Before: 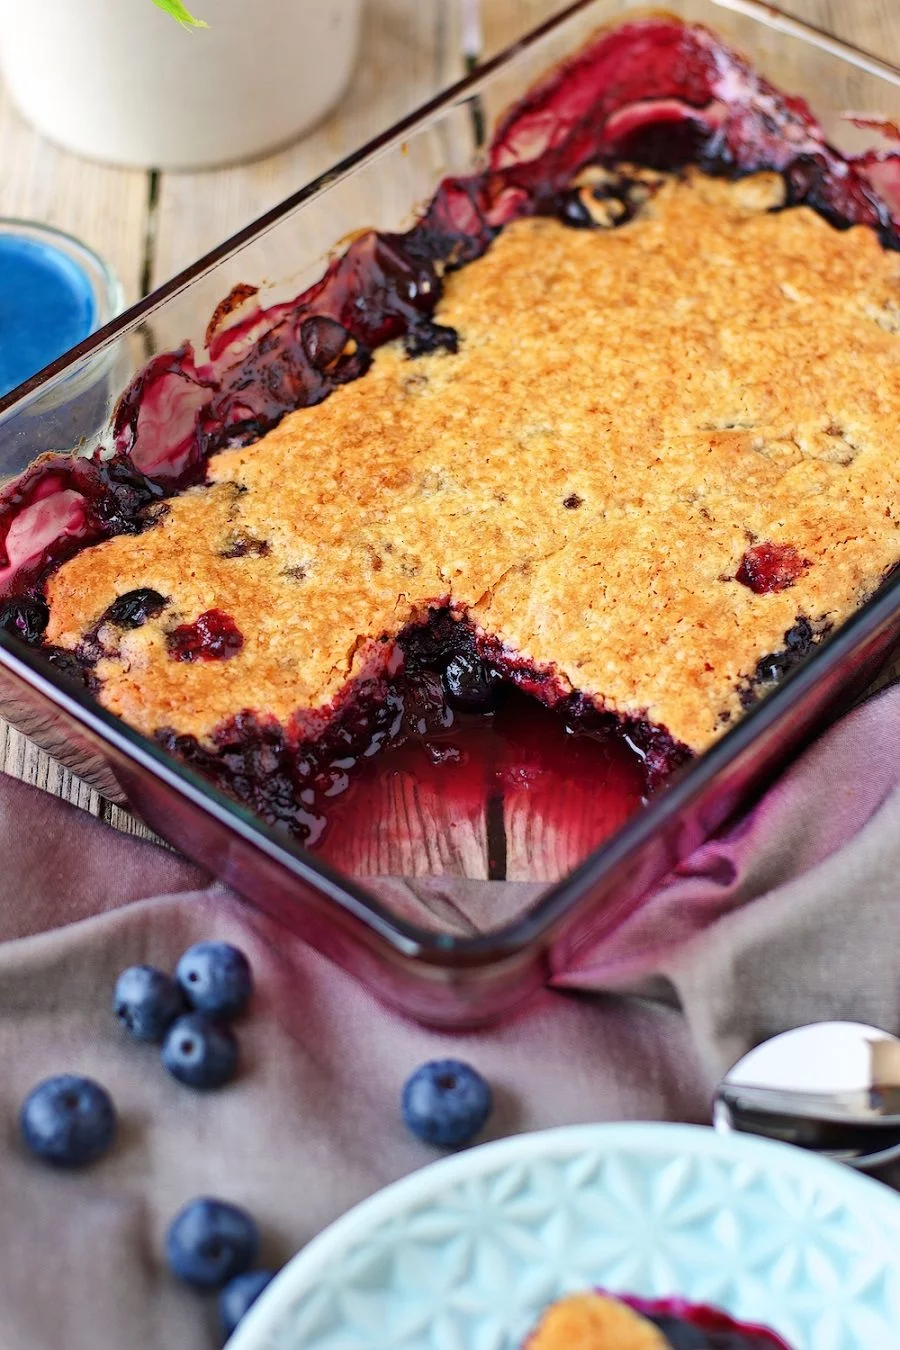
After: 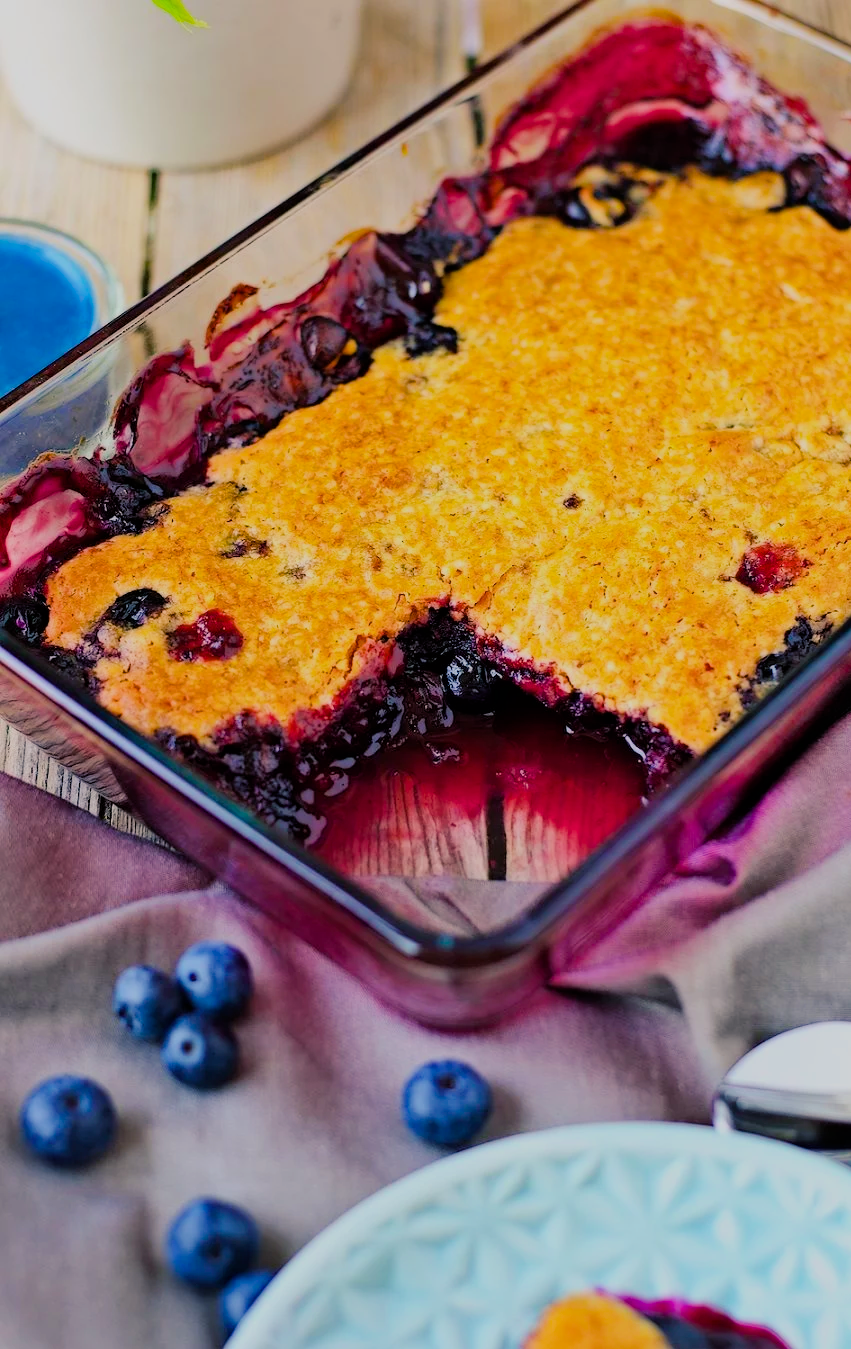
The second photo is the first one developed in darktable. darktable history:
color balance rgb: shadows lift › chroma 7.508%, shadows lift › hue 243.95°, linear chroma grading › global chroma 8.924%, perceptual saturation grading › global saturation 19.507%, global vibrance 24.937%
filmic rgb: black relative exposure -7.65 EV, white relative exposure 4.56 EV, threshold 5.96 EV, hardness 3.61, iterations of high-quality reconstruction 0, enable highlight reconstruction true
crop and rotate: left 0%, right 5.392%
